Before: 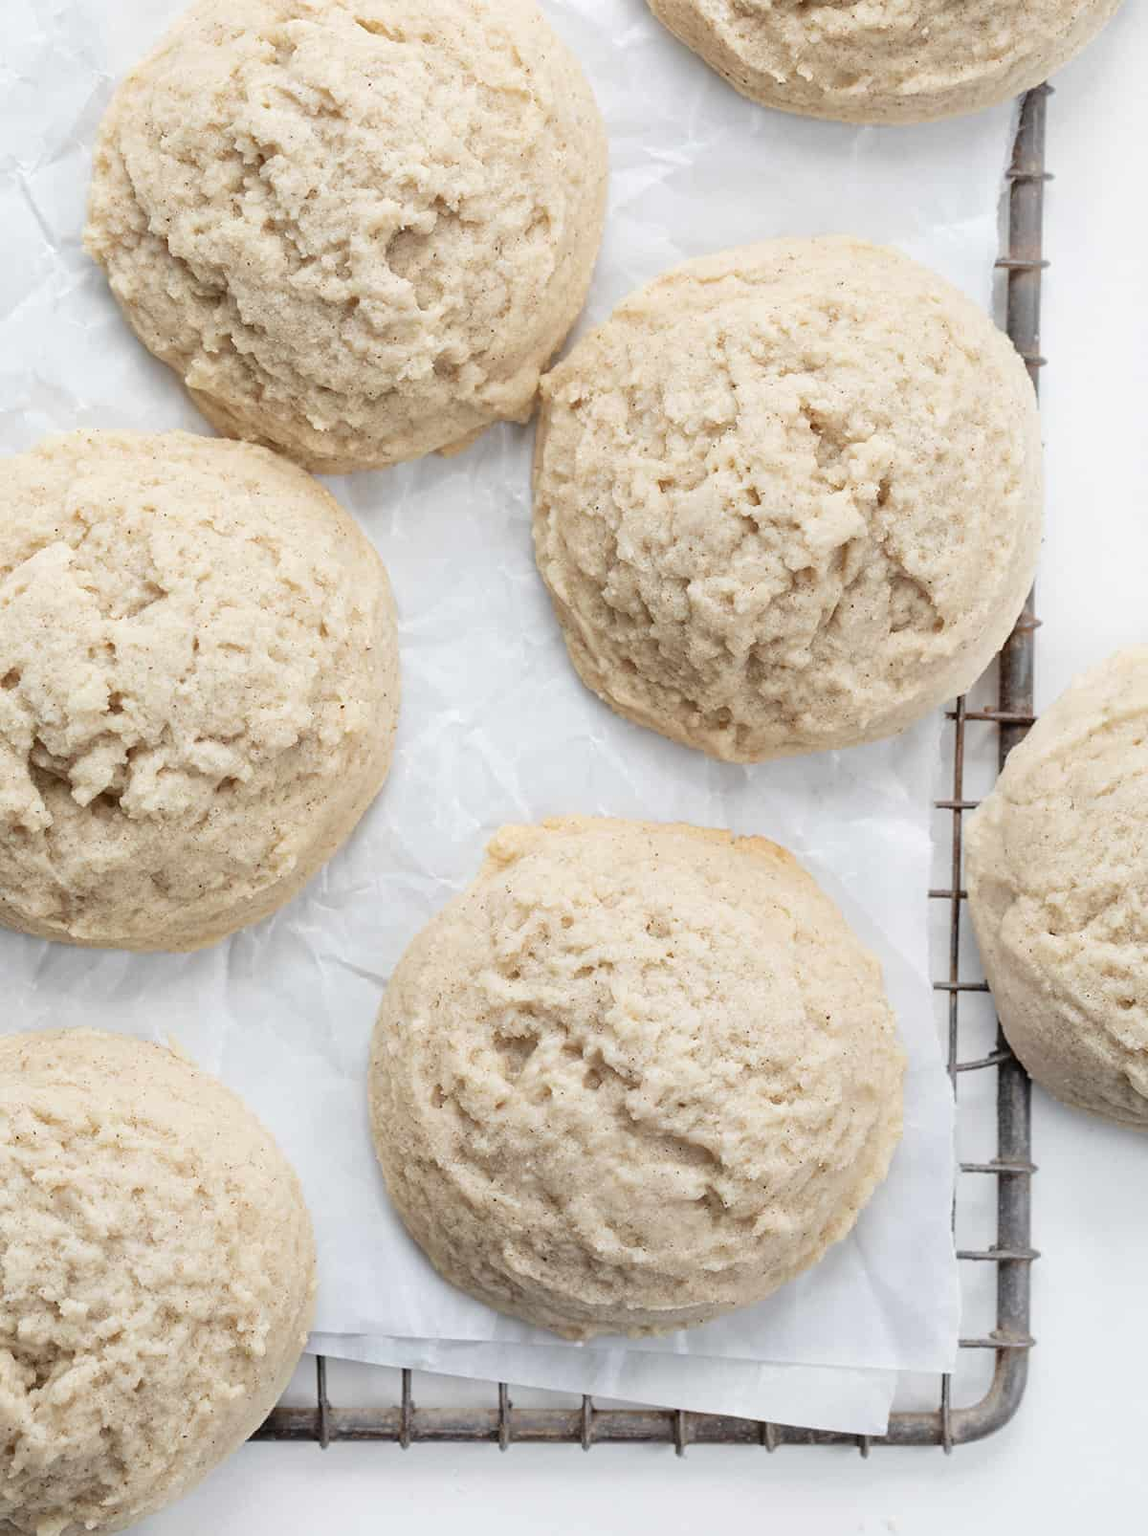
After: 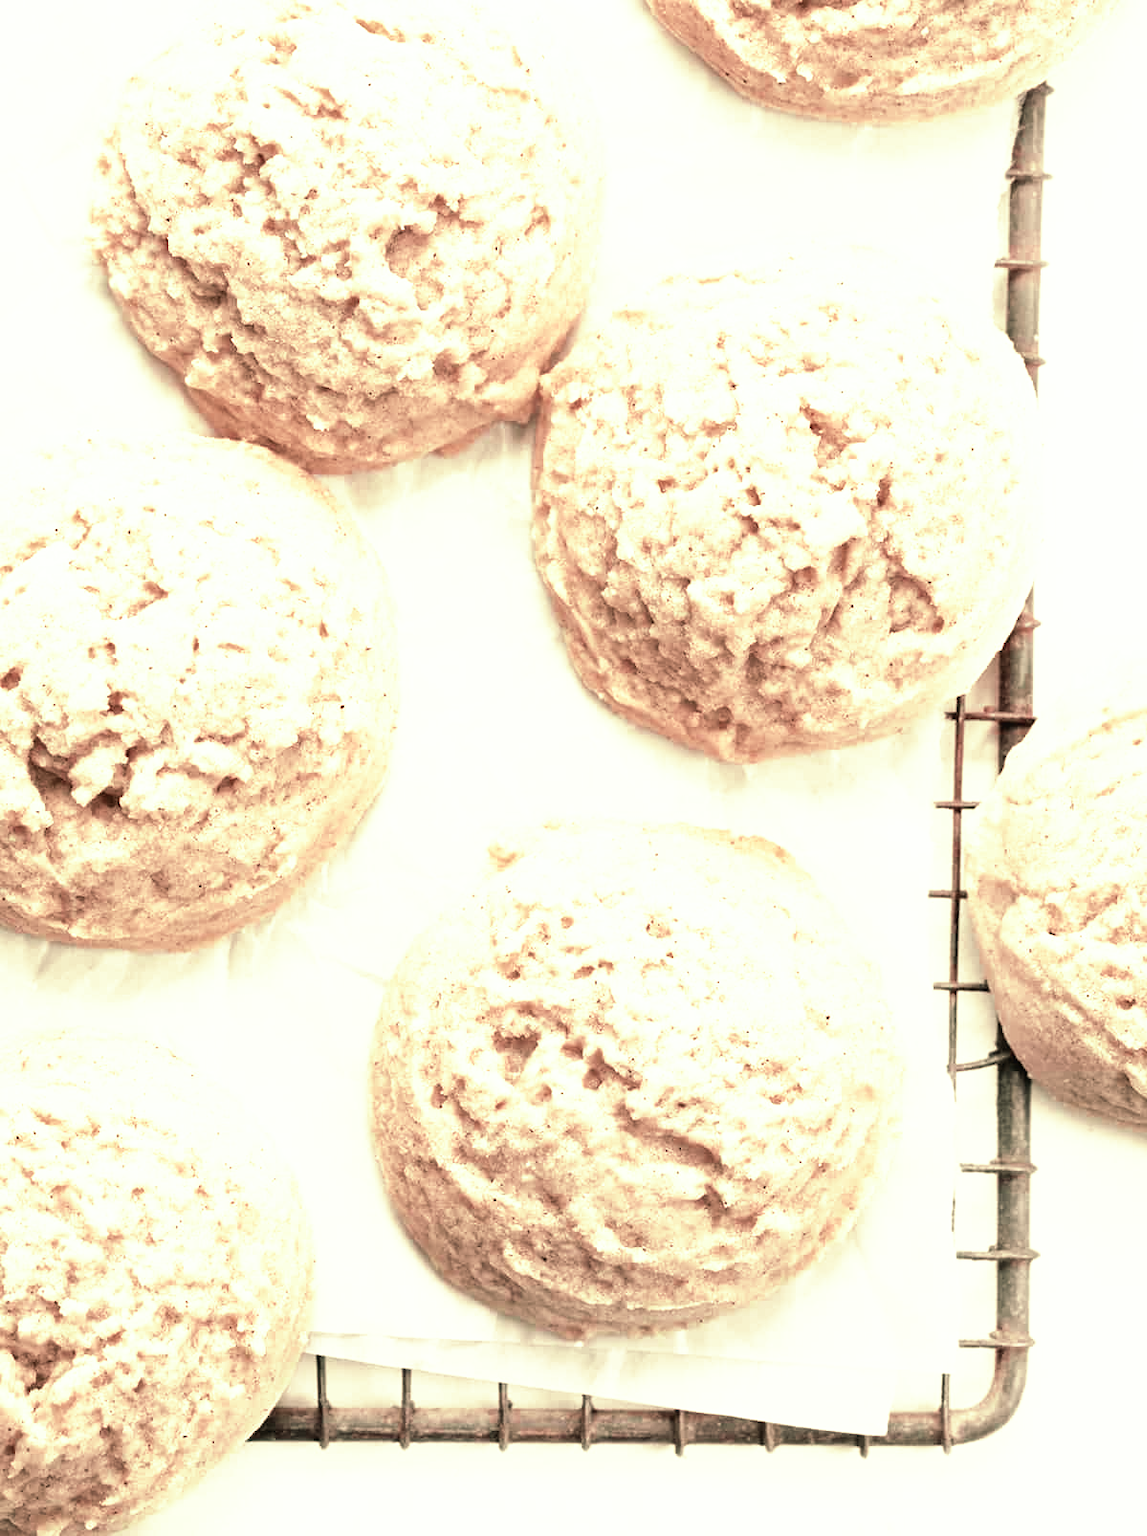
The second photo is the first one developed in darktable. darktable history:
tone curve: curves: ch0 [(0, 0) (0.003, 0.028) (0.011, 0.028) (0.025, 0.026) (0.044, 0.036) (0.069, 0.06) (0.1, 0.101) (0.136, 0.15) (0.177, 0.203) (0.224, 0.271) (0.277, 0.345) (0.335, 0.422) (0.399, 0.515) (0.468, 0.611) (0.543, 0.716) (0.623, 0.826) (0.709, 0.942) (0.801, 0.992) (0.898, 1) (1, 1)], preserve colors none
color look up table: target L [95.82, 95.82, 80.04, 80.97, 76.86, 70.2, 71.94, 69.07, 70.41, 63.31, 56.94, 42.39, 45.02, 18.05, 200.02, 95.82, 66.98, 66.4, 48.17, 47.55, 54.87, 52.84, 25.85, 39.15, 34.45, 26.52, 12.58, 95.69, 63.21, 72.73, 67.18, 38.77, 44.73, 57.88, 48.85, 47.14, 34.87, 37.48, 27.36, 32.55, 21.57, 9.333, 95.69, 80.43, 84.41, 83.13, 64.18, 63.37, 39.04], target a [-41.29, -41.29, -18.93, -12.49, -20.27, -33.35, -10.26, -33.67, -27.74, -11.05, -27.77, -10.18, -21.79, -11.55, 0, -41.29, 4.918, 7.031, 30.4, 28.37, 24.57, 12.14, 39.73, 32.23, 13.89, 40.09, 26.73, -42.9, 16.65, -7.911, 7.884, 38.32, 34.22, -21.99, -2.448, -16.91, -0.59, 18.83, 19.9, 38.14, -0.693, -3.428, -42.9, -14.24, -7.104, -5.207, -26.96, -25.35, -16.8], target b [24.39, 24.39, 26.66, 21.33, 5.689, 34.97, 35.32, 31.41, 18.04, 23.14, 30.82, 21.45, 19.73, 11.97, 0, 24.39, 25.34, 20.12, 9.308, 24.05, 13.14, 26.04, 23.02, 21.19, 17.3, 19.25, 13.63, 28.08, 2.304, 9.9, 10.16, -7.247, -5.74, 5.244, 3.977, -2.016, 9.317, -6.177, -16, 0.431, -16.57, -3.571, 28.08, -2.905, 3.79, 12.57, 14.14, 8.581, 6.91], num patches 49
